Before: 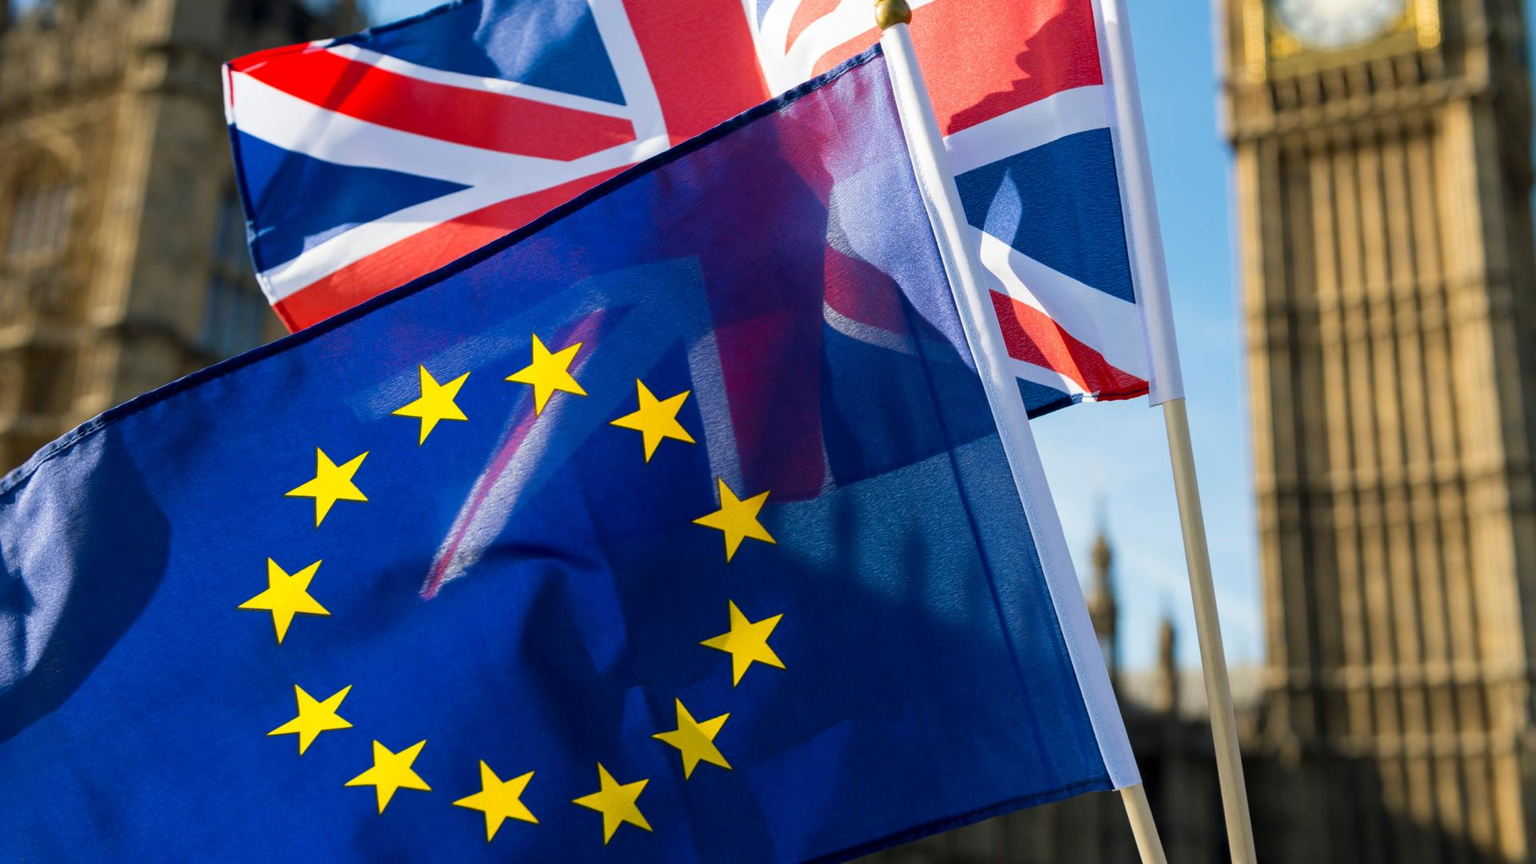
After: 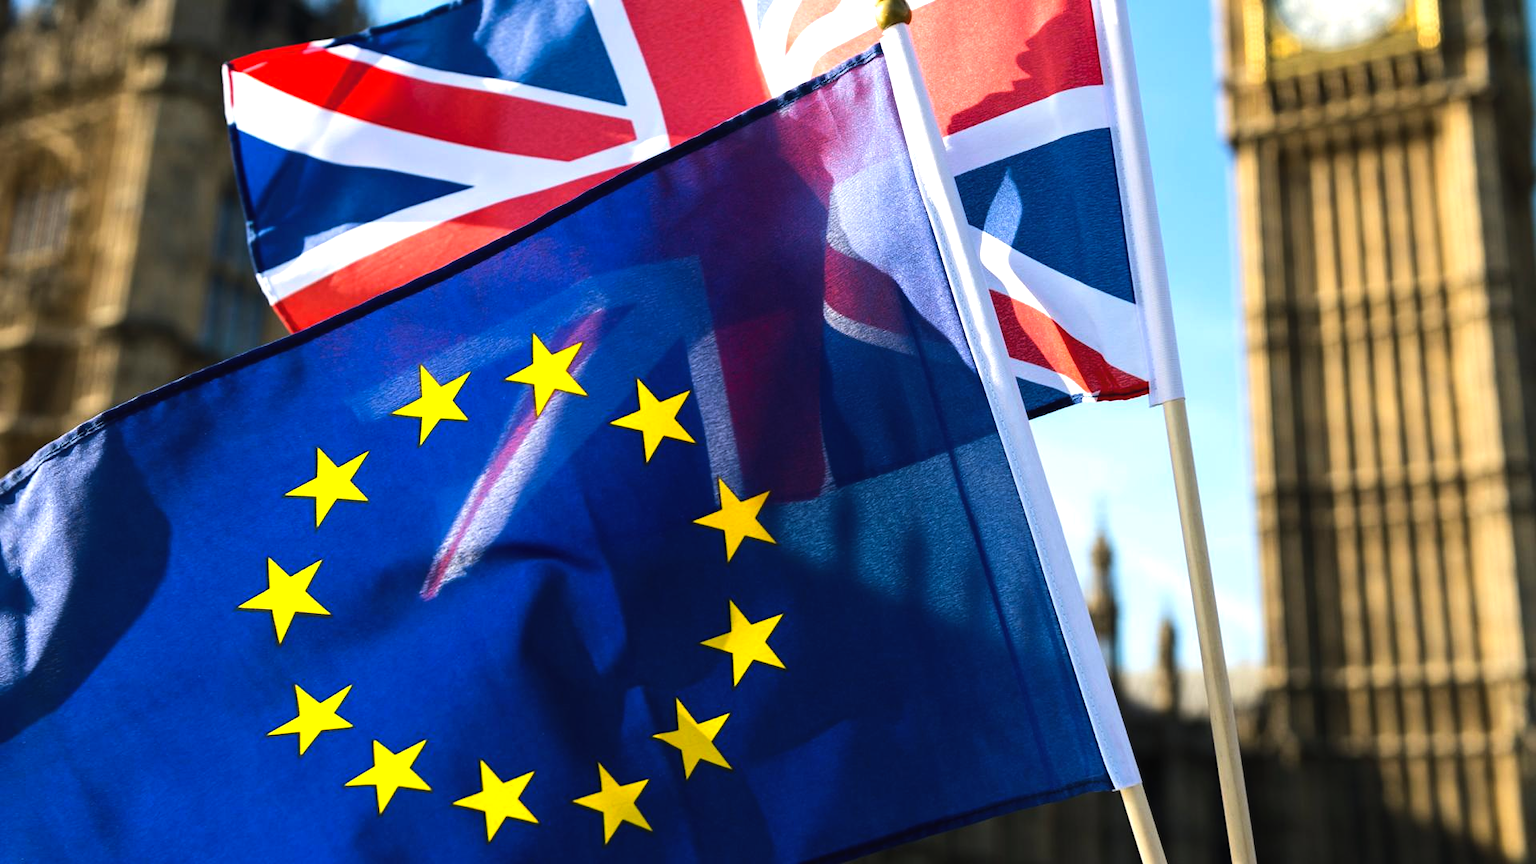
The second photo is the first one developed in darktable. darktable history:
tone equalizer: -8 EV -0.768 EV, -7 EV -0.683 EV, -6 EV -0.639 EV, -5 EV -0.414 EV, -3 EV 0.387 EV, -2 EV 0.6 EV, -1 EV 0.693 EV, +0 EV 0.727 EV, edges refinement/feathering 500, mask exposure compensation -1.57 EV, preserve details no
color balance rgb: highlights gain › chroma 0.138%, highlights gain › hue 329.83°, global offset › luminance 0.238%, global offset › hue 171.29°, perceptual saturation grading › global saturation 0.079%, global vibrance 15.722%, saturation formula JzAzBz (2021)
